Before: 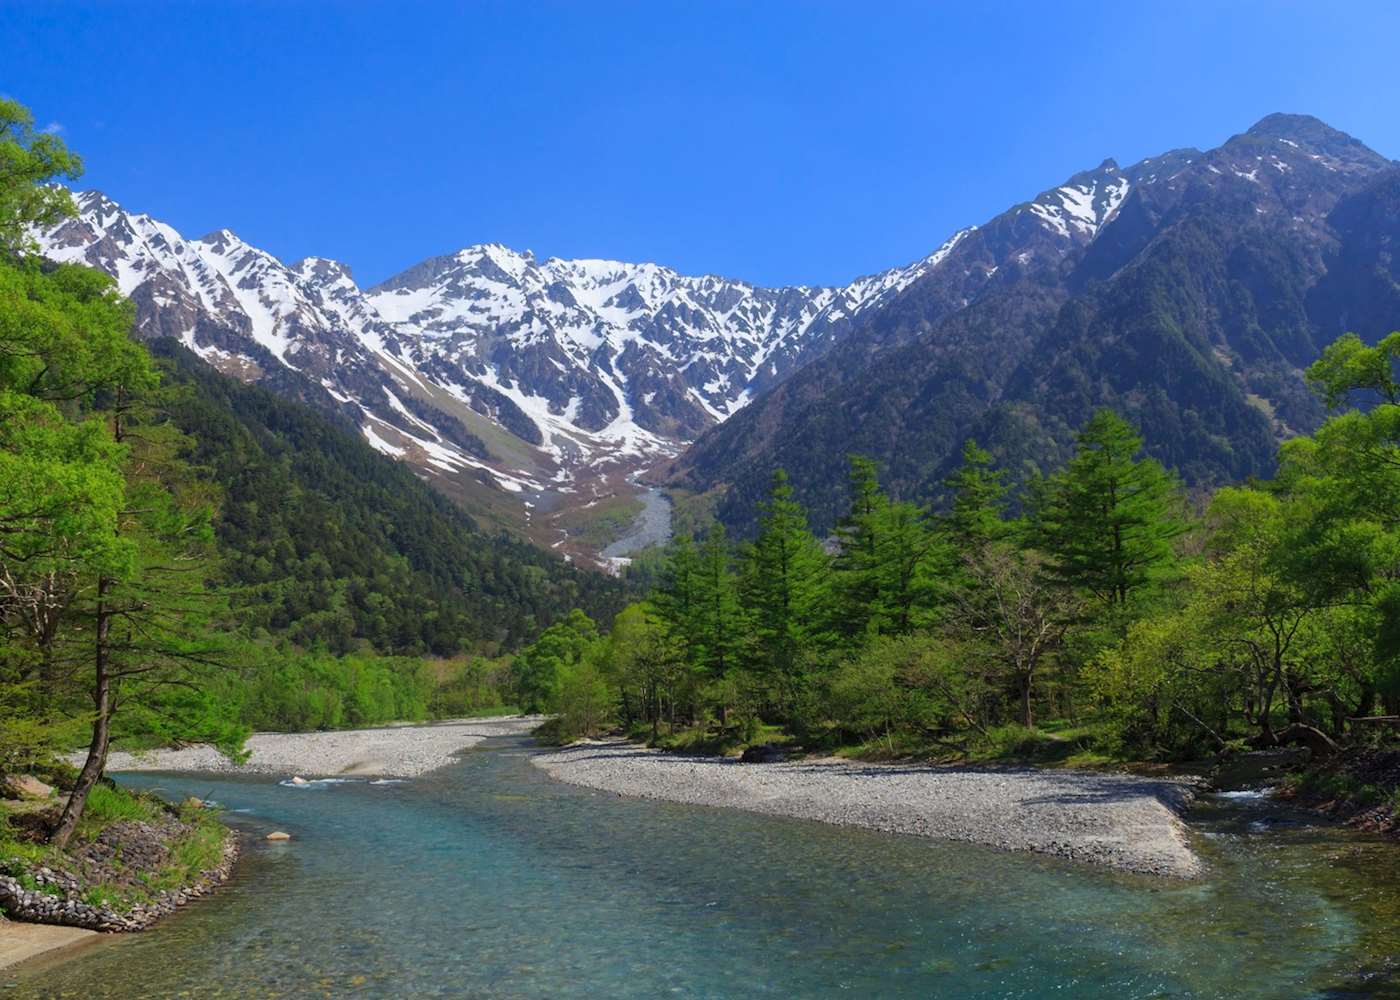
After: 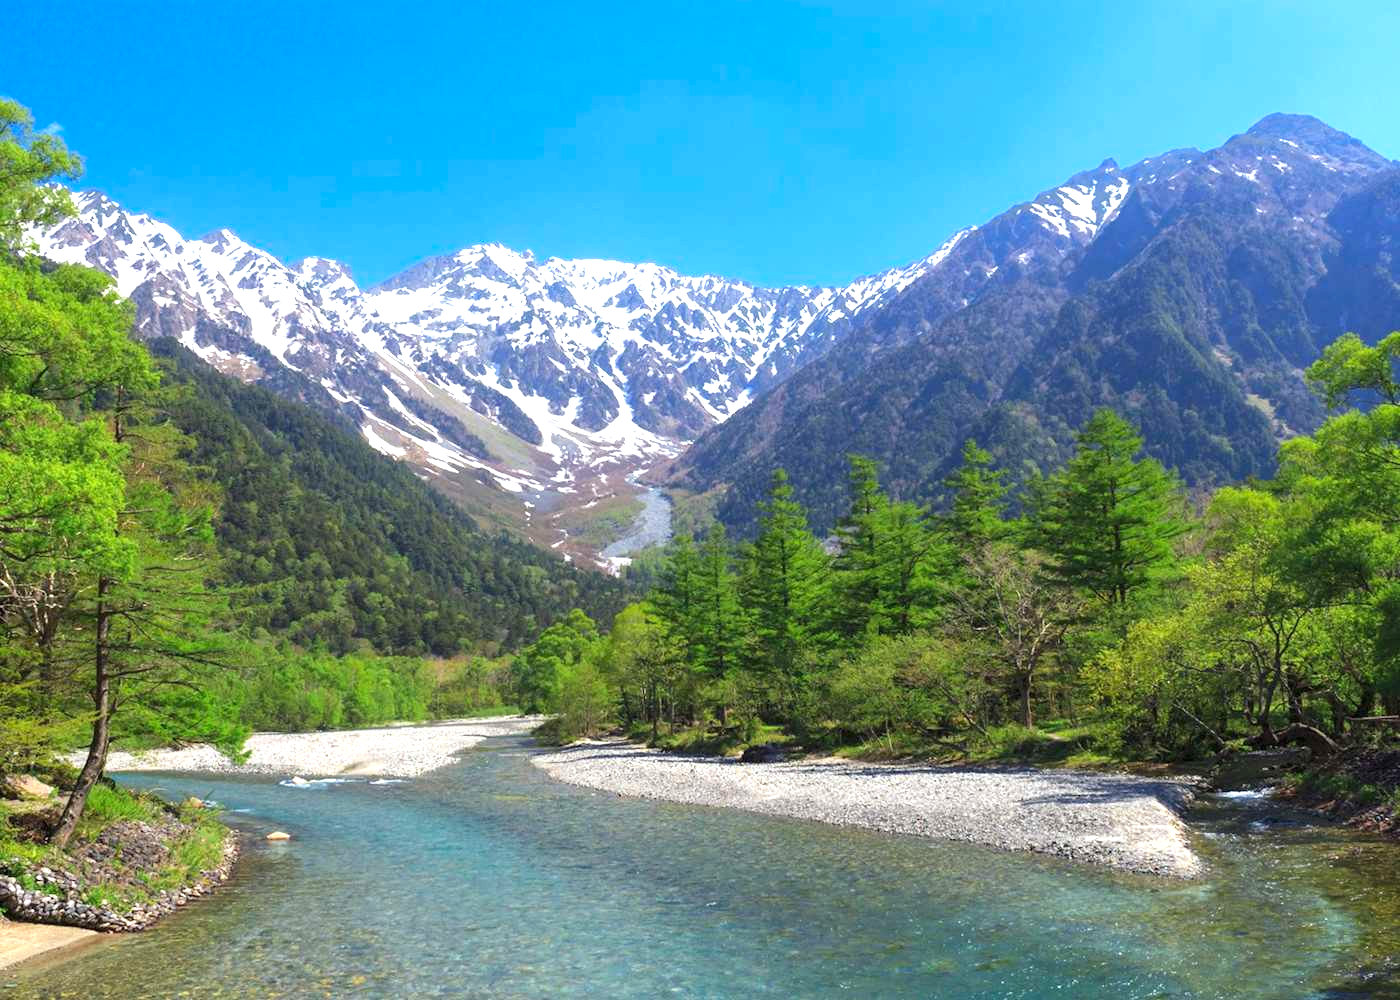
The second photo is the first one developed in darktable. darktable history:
exposure: black level correction 0, exposure 1 EV, compensate exposure bias true, compensate highlight preservation false
levels: levels [0, 0.476, 0.951]
color zones: curves: ch0 [(0, 0.5) (0.143, 0.5) (0.286, 0.5) (0.429, 0.5) (0.571, 0.5) (0.714, 0.476) (0.857, 0.5) (1, 0.5)]; ch2 [(0, 0.5) (0.143, 0.5) (0.286, 0.5) (0.429, 0.5) (0.571, 0.5) (0.714, 0.487) (0.857, 0.5) (1, 0.5)]
